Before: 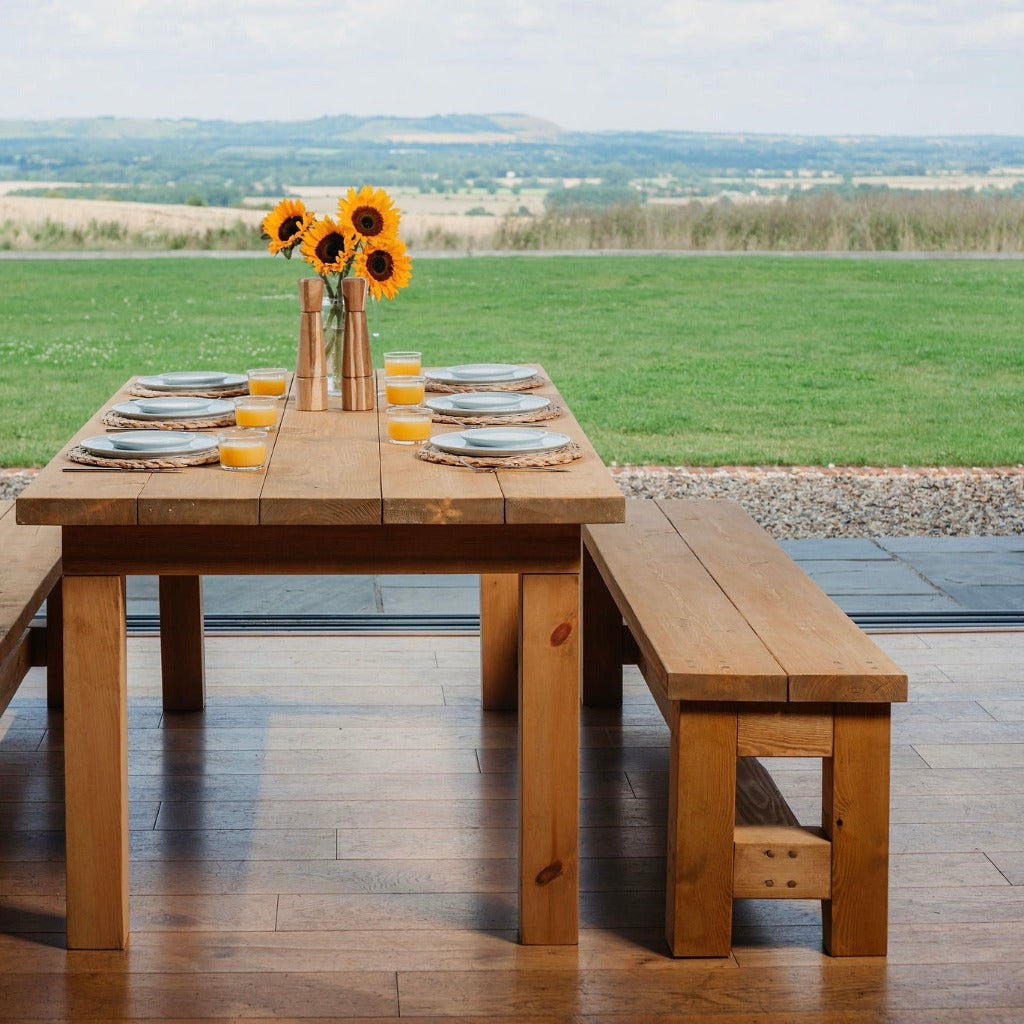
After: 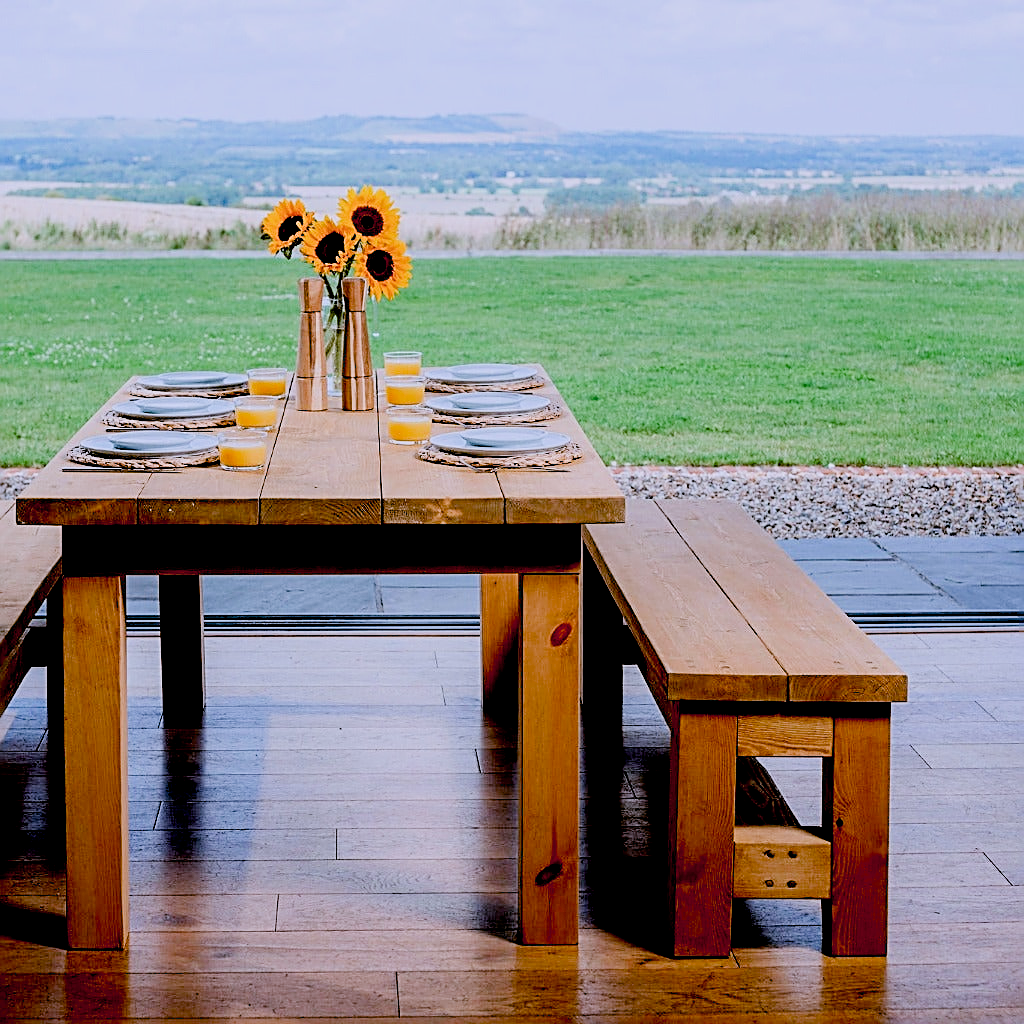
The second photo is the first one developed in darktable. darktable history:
filmic rgb: black relative exposure -7.65 EV, white relative exposure 4.56 EV, hardness 3.61
sharpen: amount 0.894
color calibration: illuminant as shot in camera, x 0.379, y 0.397, temperature 4142.87 K
exposure: black level correction 0.039, exposure 0.5 EV, compensate highlight preservation false
